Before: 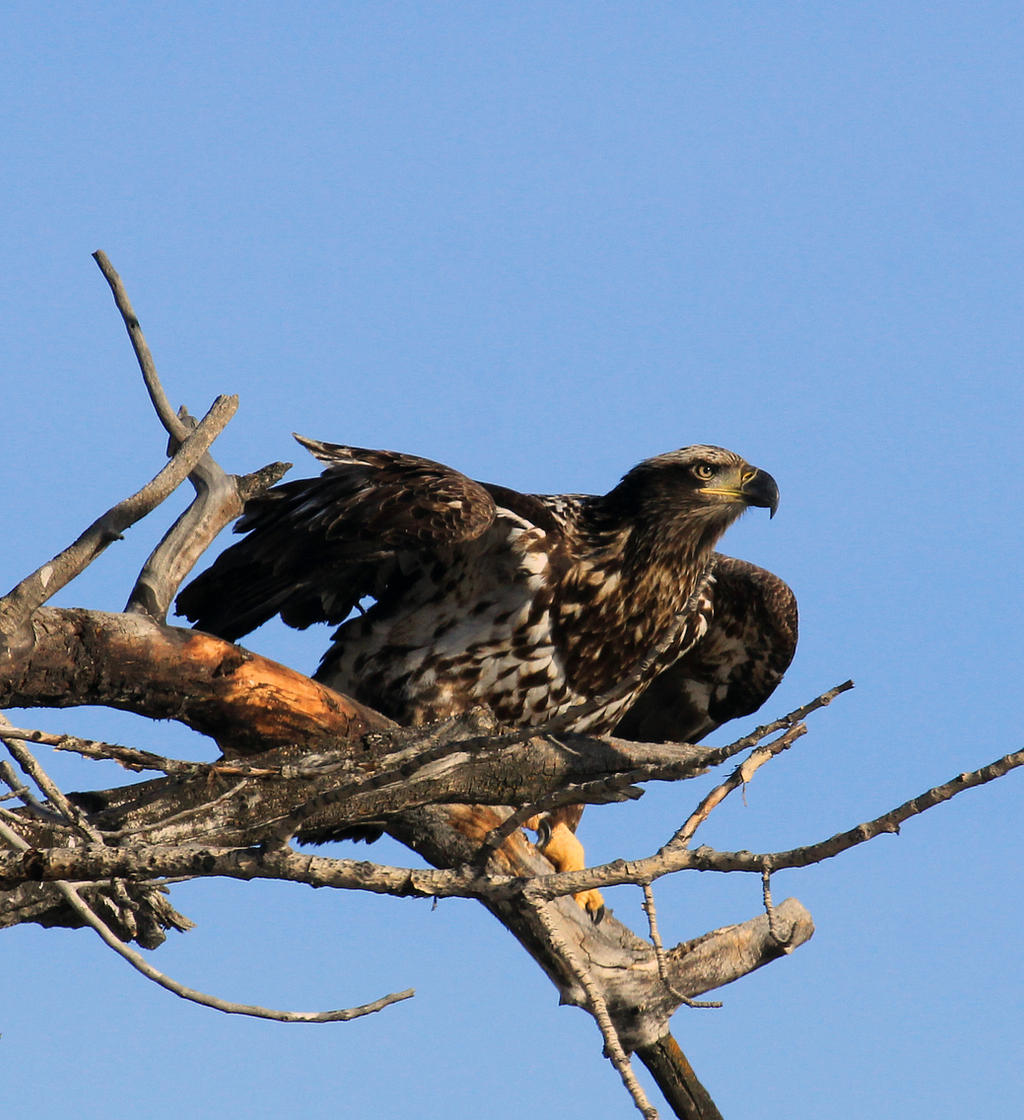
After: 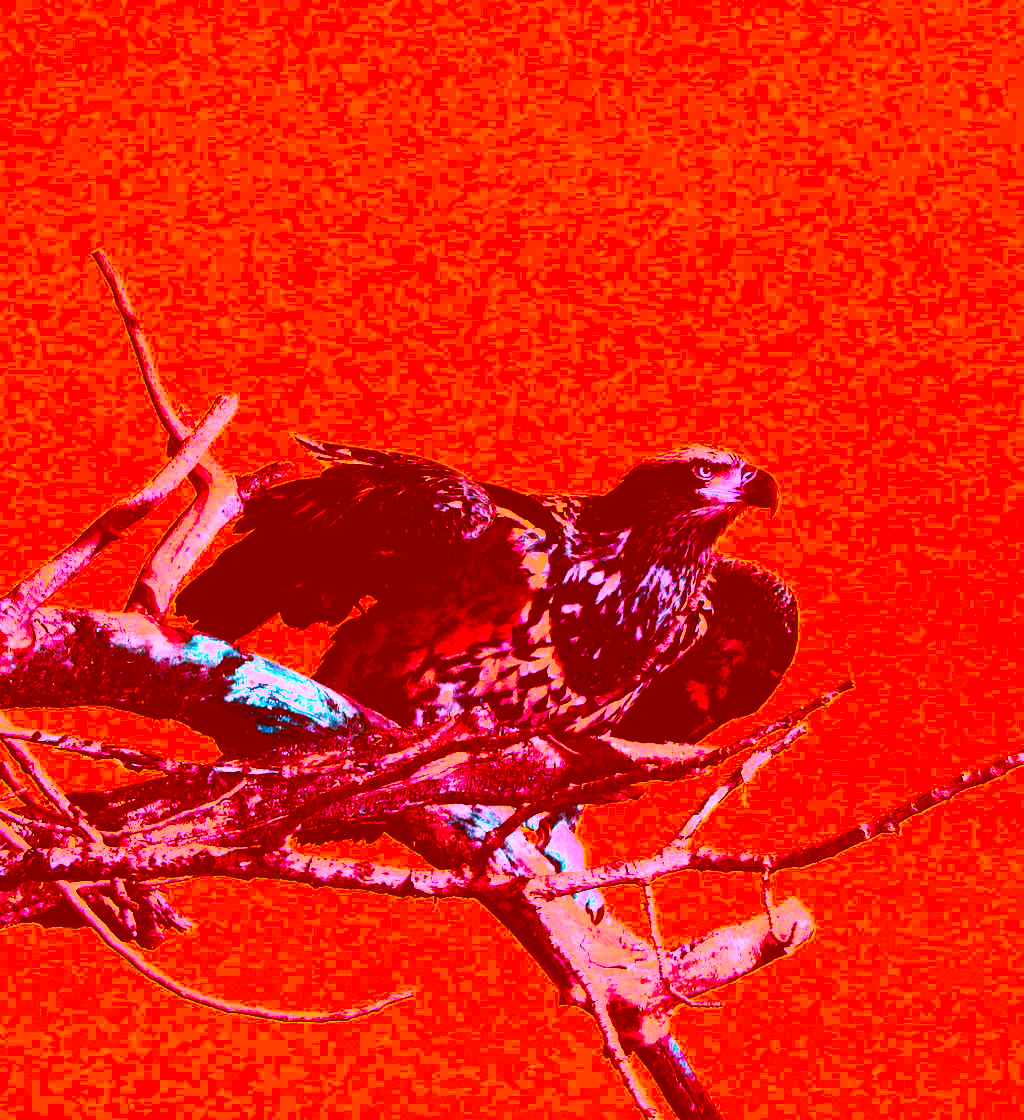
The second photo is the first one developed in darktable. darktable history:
base curve: curves: ch0 [(0, 0) (0.028, 0.03) (0.121, 0.232) (0.46, 0.748) (0.859, 0.968) (1, 1)], preserve colors none
contrast brightness saturation: contrast 0.6, brightness 0.327, saturation 0.149
color correction: highlights a* -39.48, highlights b* -39.98, shadows a* -39.78, shadows b* -39.84, saturation -2.98
color zones: curves: ch1 [(0, 0.679) (0.143, 0.647) (0.286, 0.261) (0.378, -0.011) (0.571, 0.396) (0.714, 0.399) (0.857, 0.406) (1, 0.679)]
exposure: black level correction 0.009, exposure -0.163 EV, compensate highlight preservation false
velvia: on, module defaults
